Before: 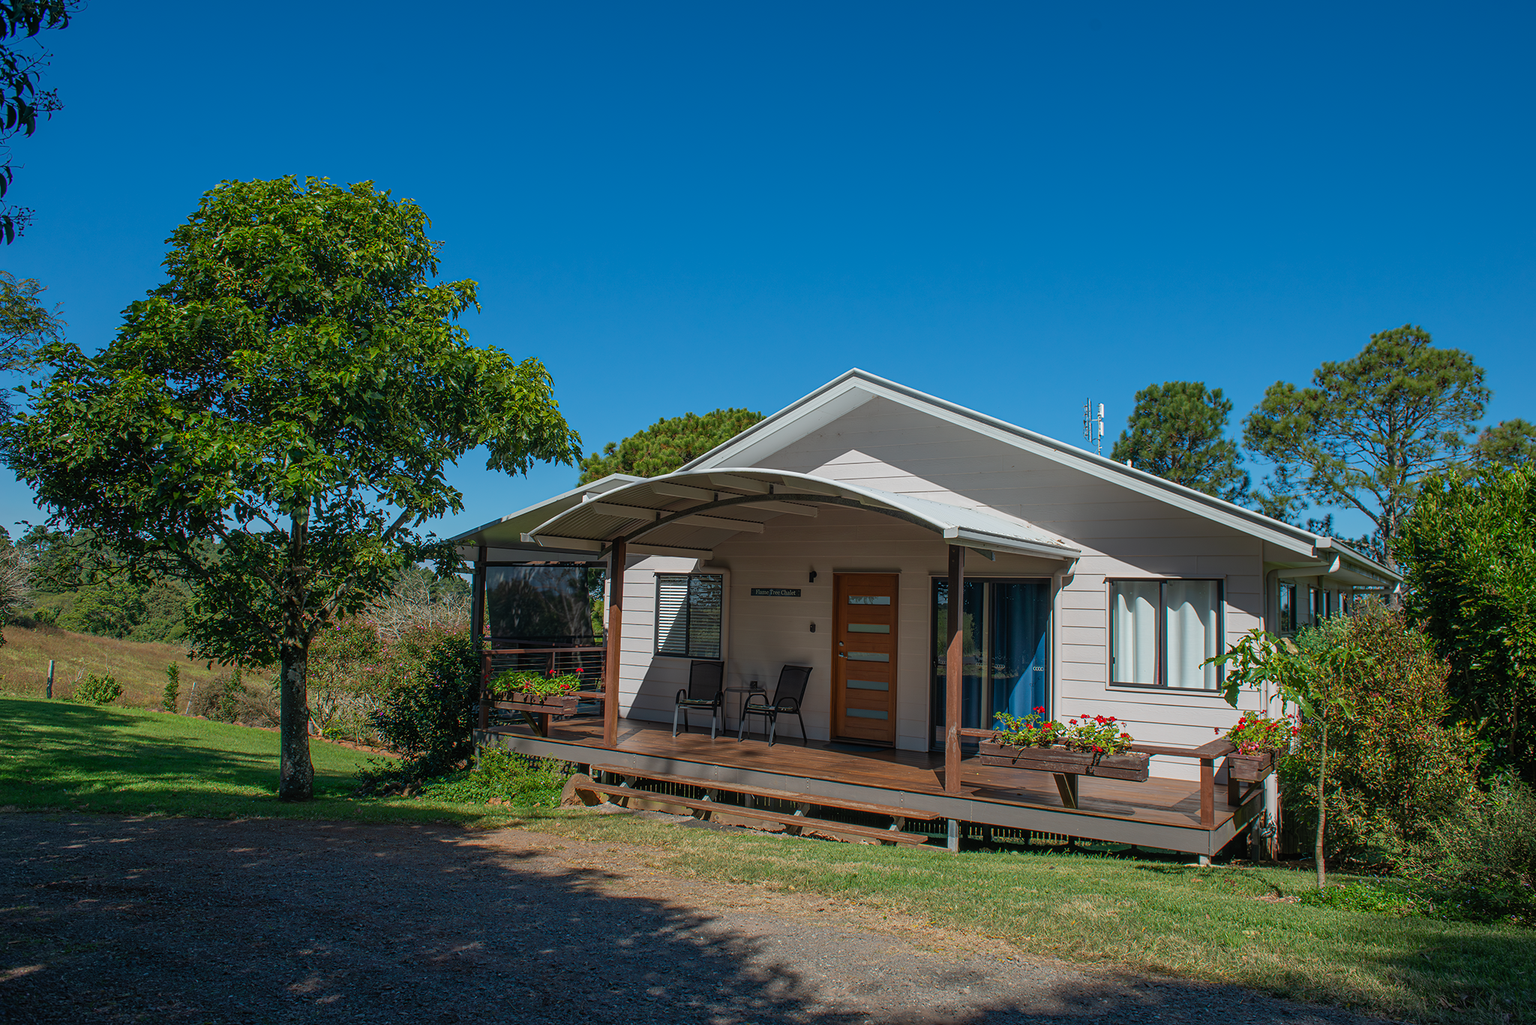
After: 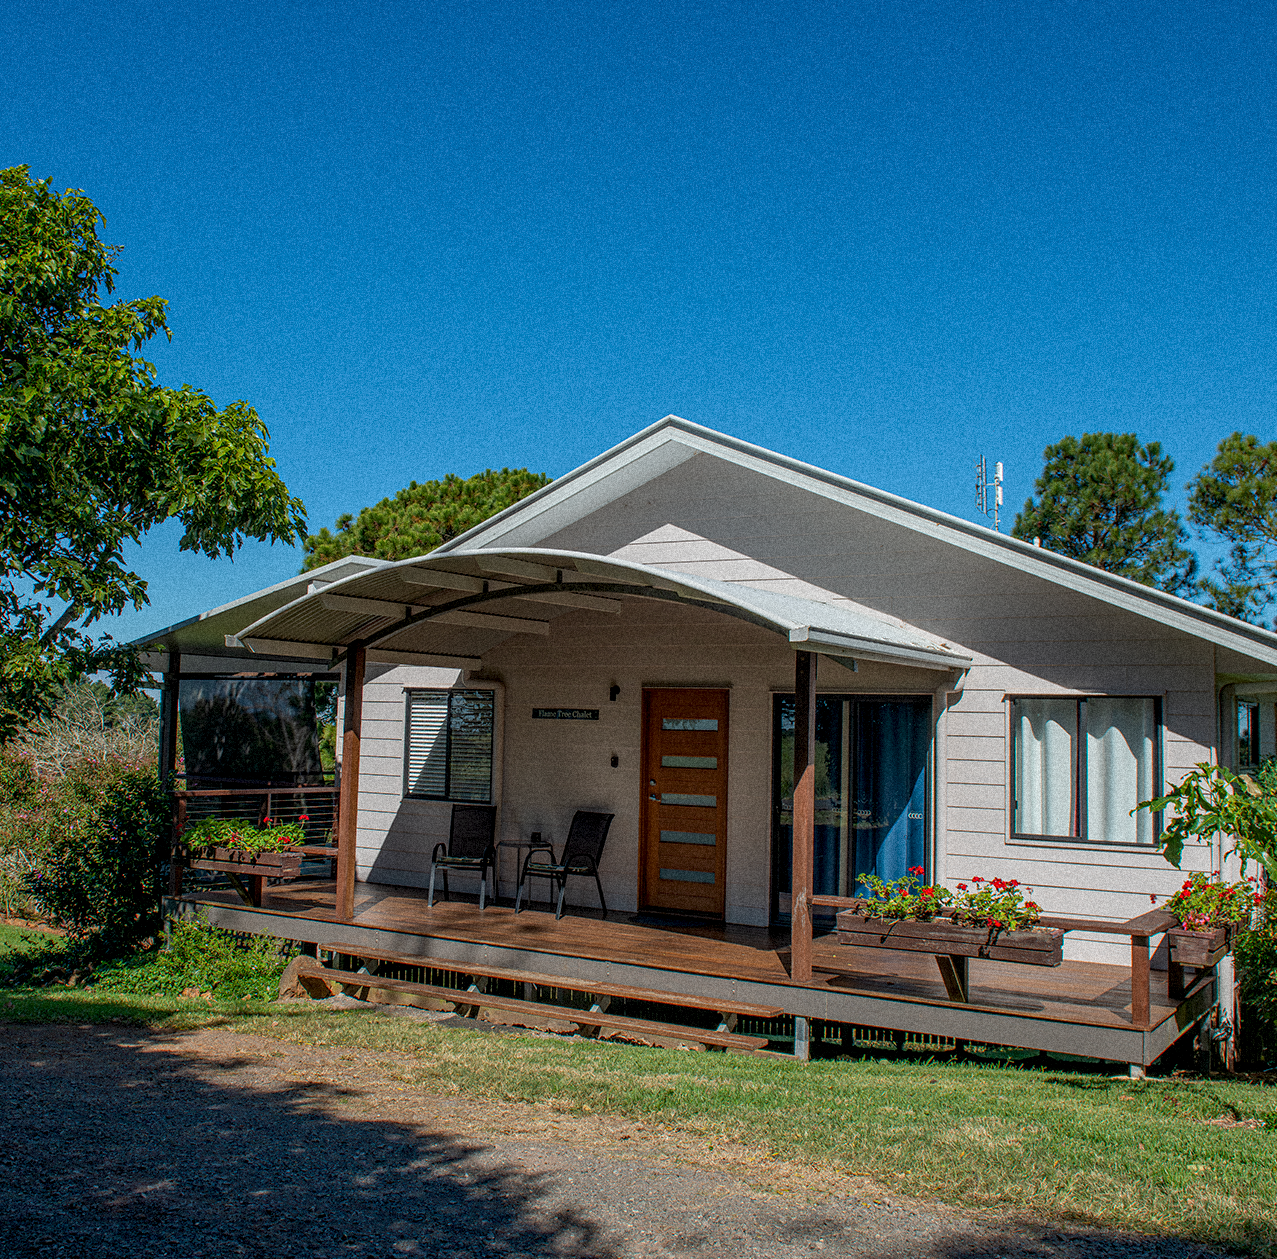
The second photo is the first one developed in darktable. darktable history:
local contrast: on, module defaults
exposure: black level correction 0.005, exposure 0.001 EV, compensate highlight preservation false
grain: coarseness 9.38 ISO, strength 34.99%, mid-tones bias 0%
crop and rotate: left 22.918%, top 5.629%, right 14.711%, bottom 2.247%
